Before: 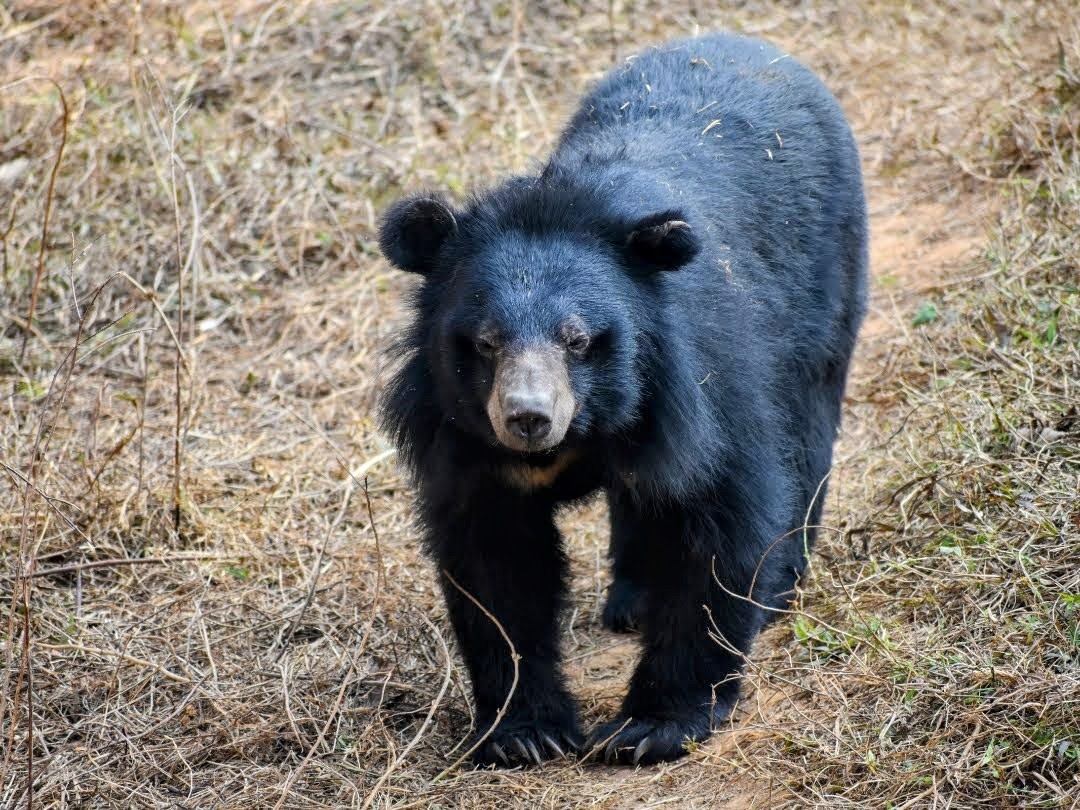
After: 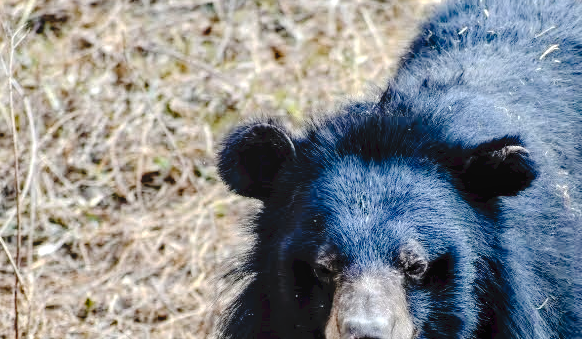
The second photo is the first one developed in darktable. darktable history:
contrast equalizer: octaves 7, y [[0.6 ×6], [0.55 ×6], [0 ×6], [0 ×6], [0 ×6]], mix 0.593
tone curve: curves: ch0 [(0, 0) (0.003, 0.041) (0.011, 0.042) (0.025, 0.041) (0.044, 0.043) (0.069, 0.048) (0.1, 0.059) (0.136, 0.079) (0.177, 0.107) (0.224, 0.152) (0.277, 0.235) (0.335, 0.331) (0.399, 0.427) (0.468, 0.512) (0.543, 0.595) (0.623, 0.668) (0.709, 0.736) (0.801, 0.813) (0.898, 0.891) (1, 1)], preserve colors none
tone equalizer: on, module defaults
crop: left 15.036%, top 9.311%, right 31.032%, bottom 48.718%
base curve: curves: ch0 [(0, 0) (0.472, 0.508) (1, 1)], preserve colors none
local contrast: detail 110%
